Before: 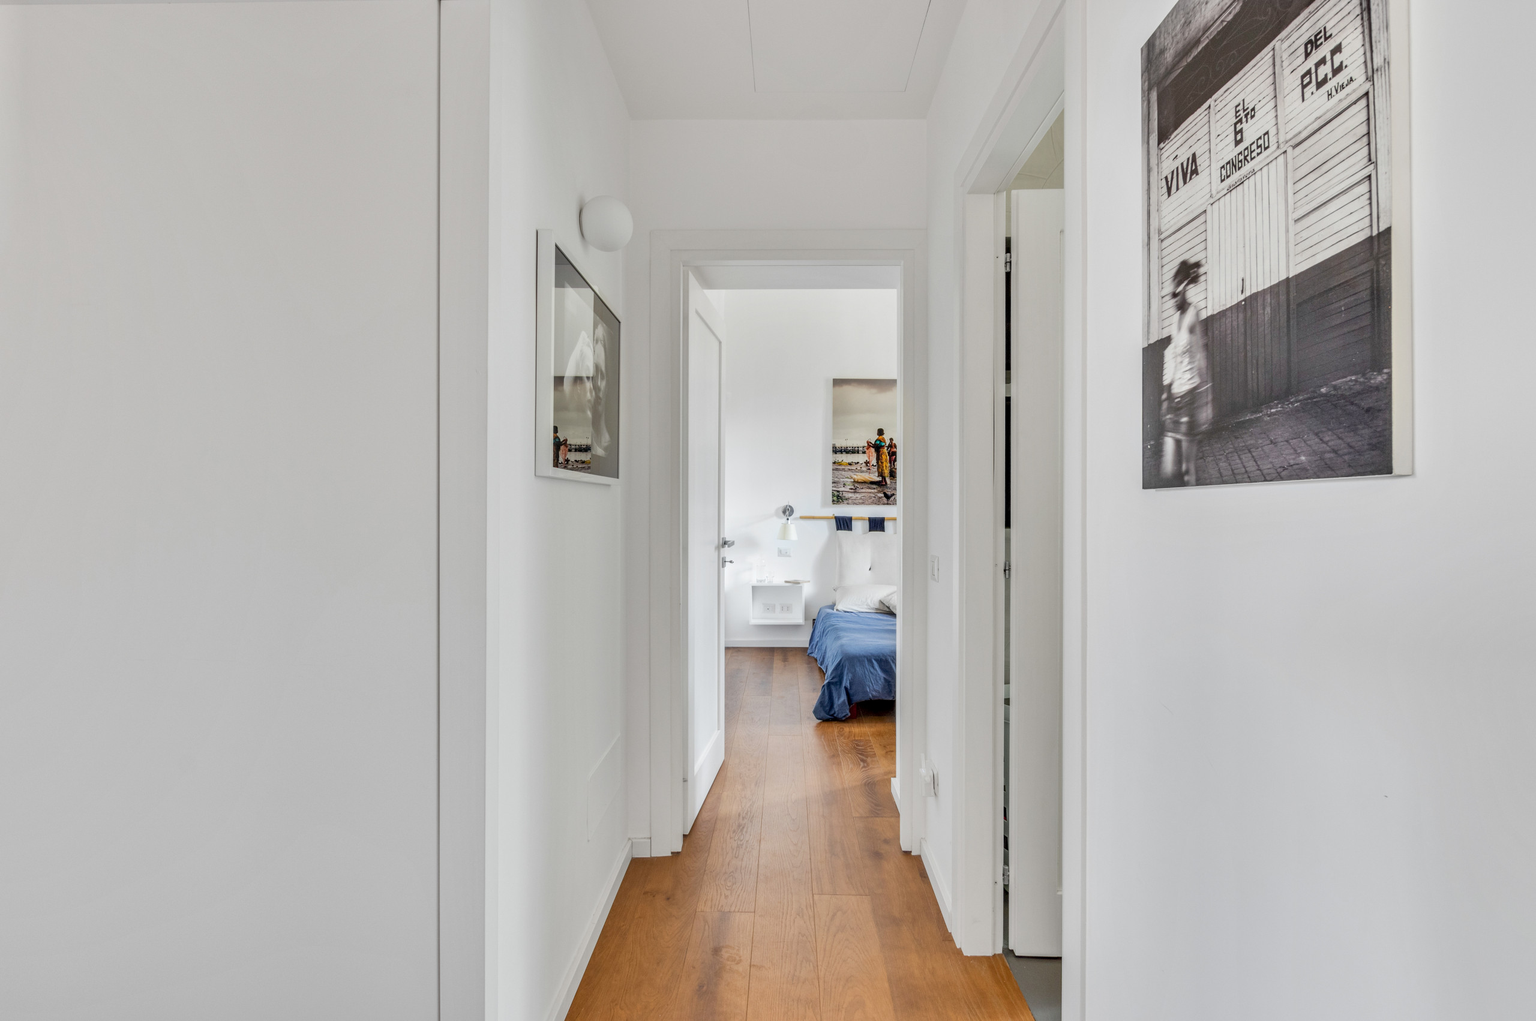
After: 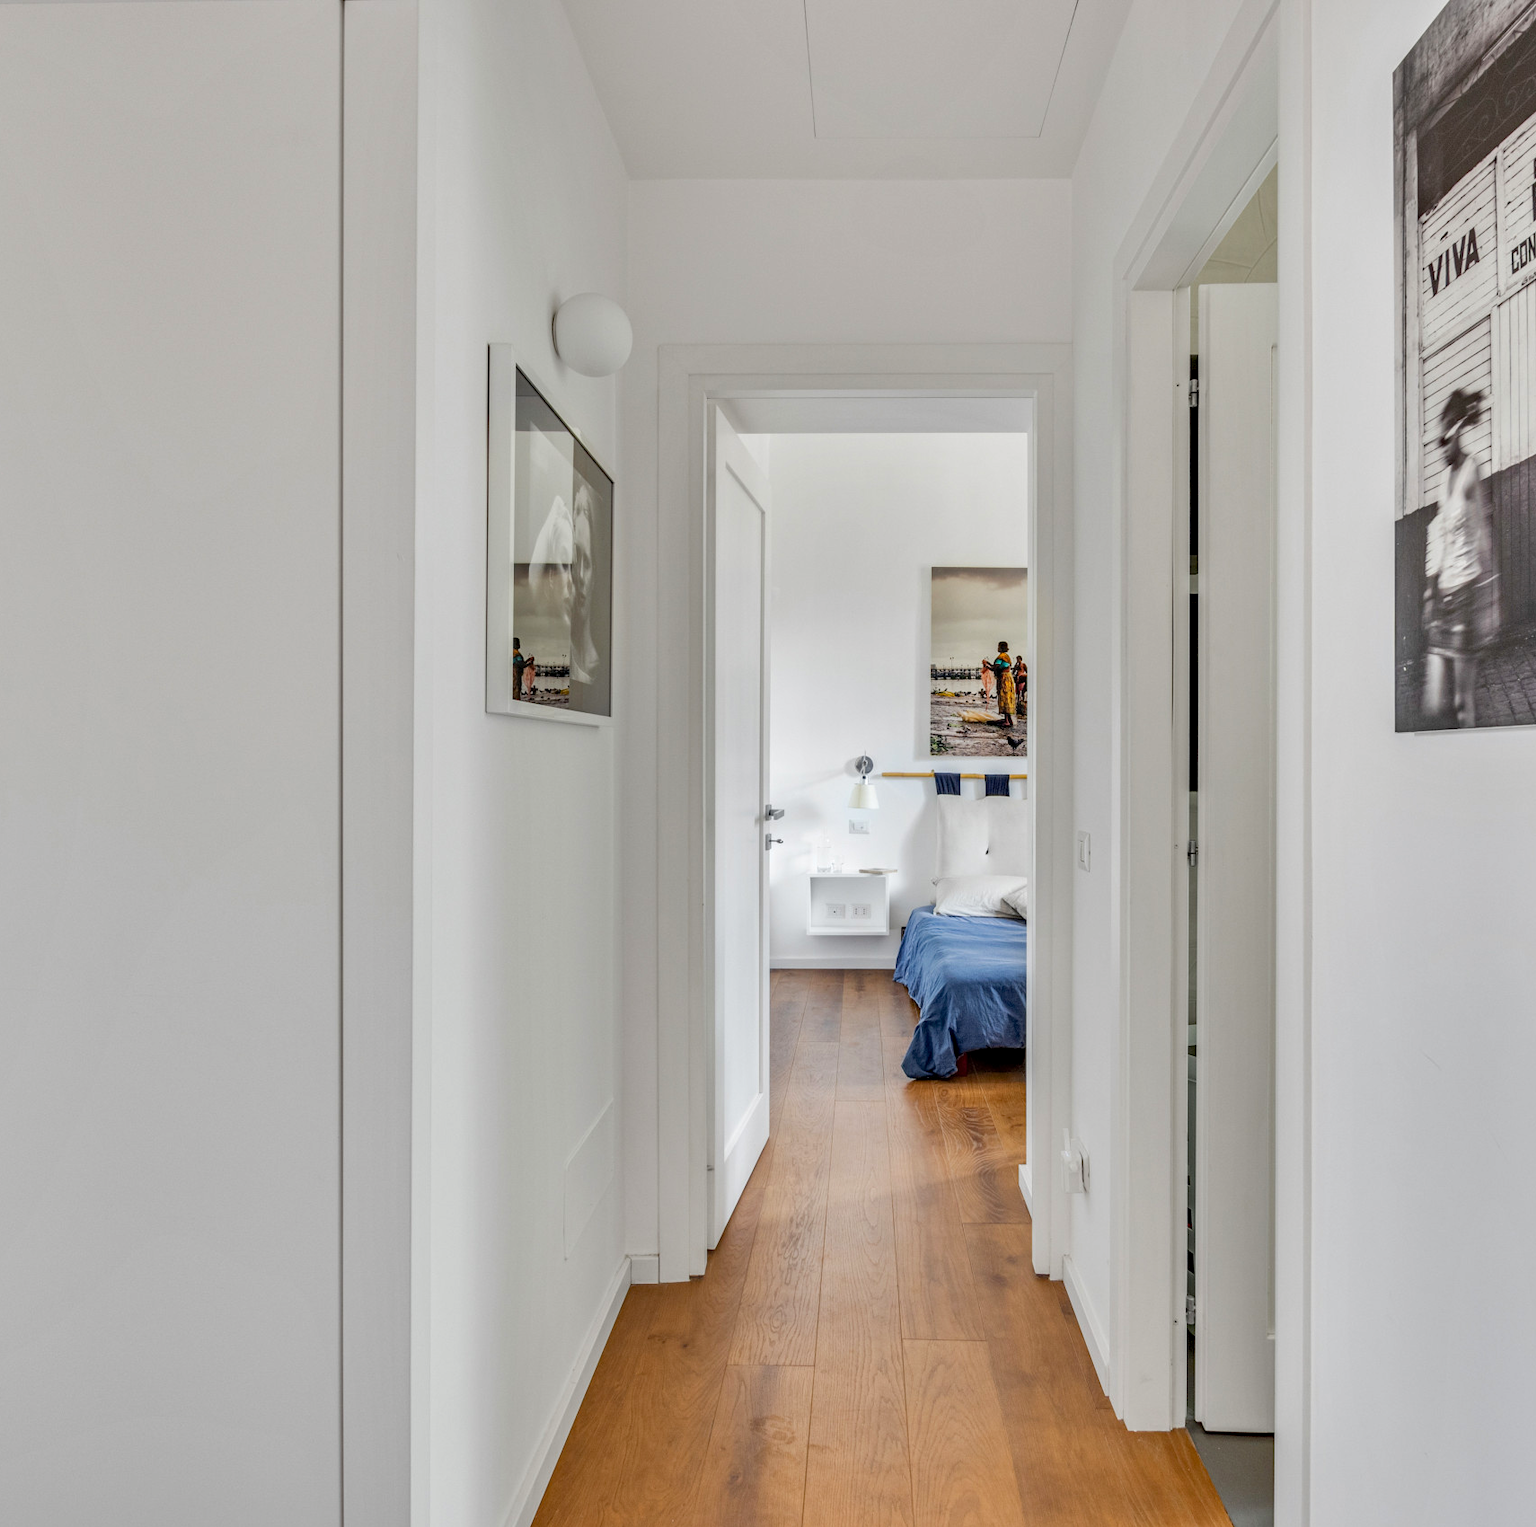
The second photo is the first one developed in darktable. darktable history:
haze removal: compatibility mode true, adaptive false
crop and rotate: left 13.747%, right 19.447%
